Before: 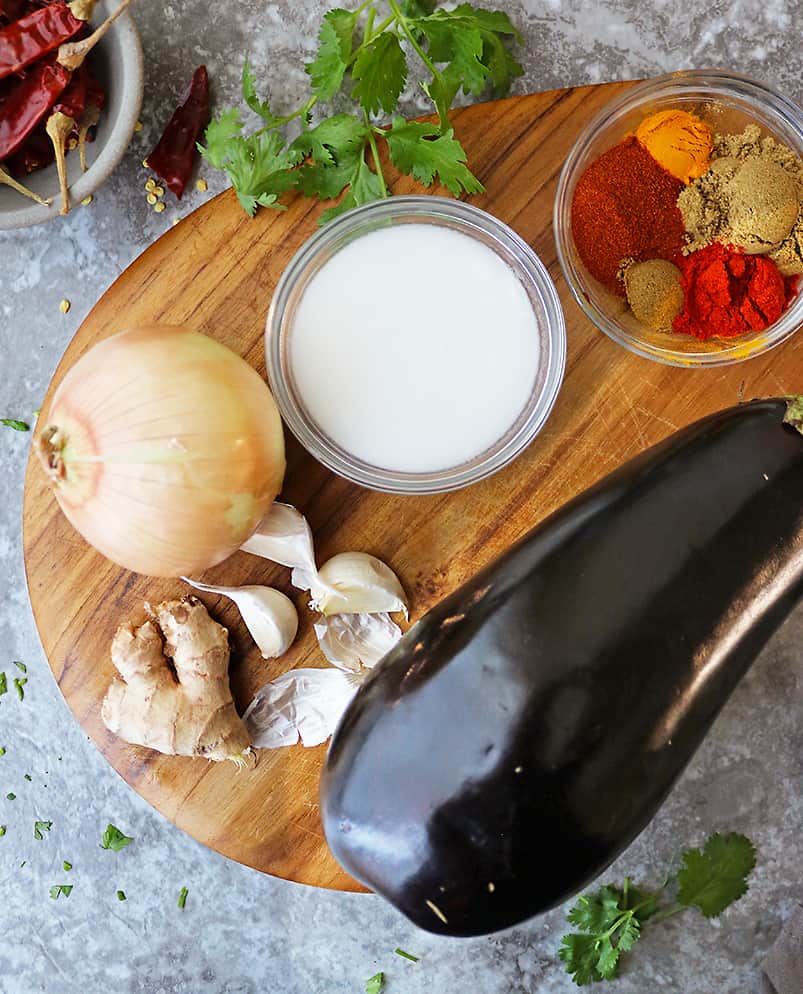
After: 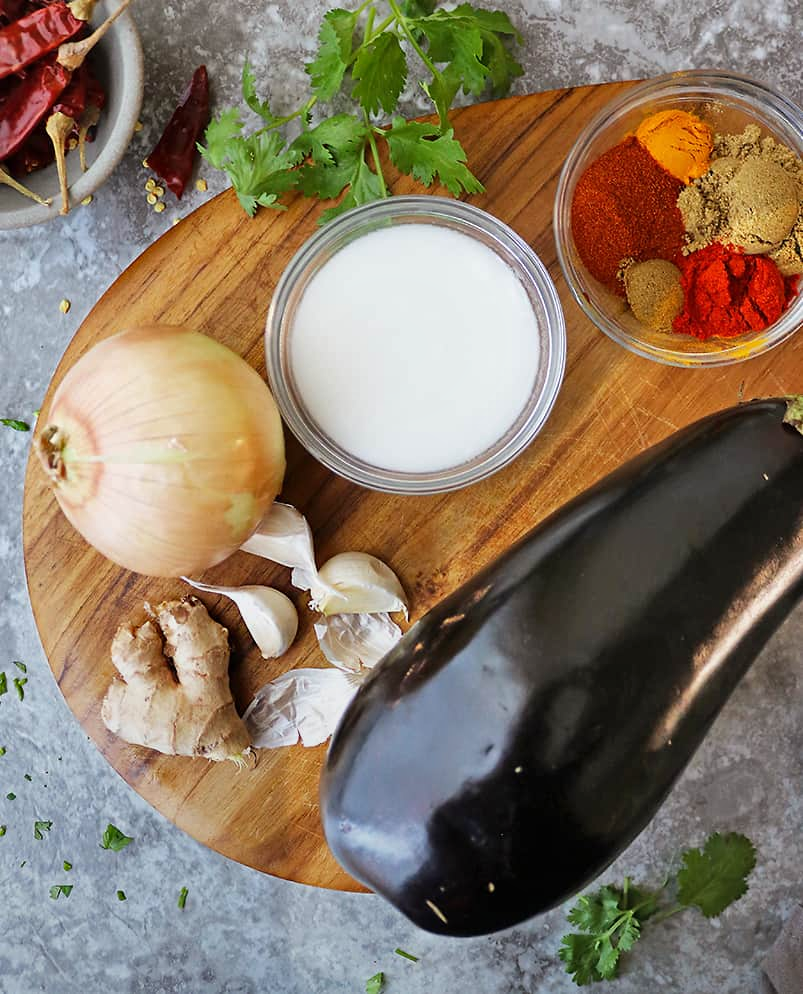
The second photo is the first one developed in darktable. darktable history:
graduated density: rotation -180°, offset 24.95
shadows and highlights: shadows 60, soften with gaussian
